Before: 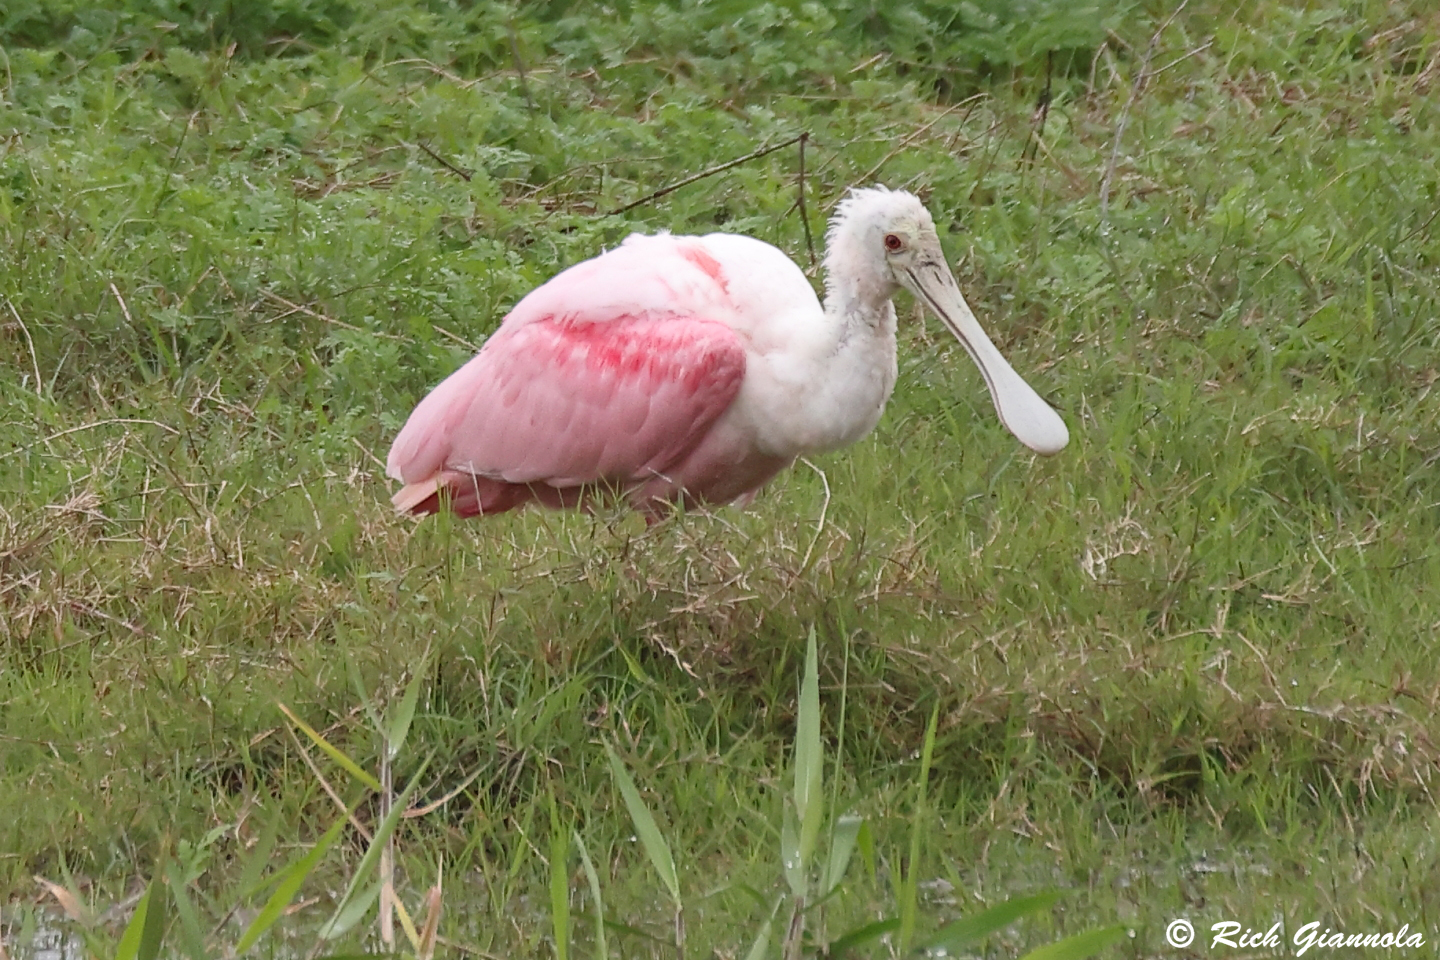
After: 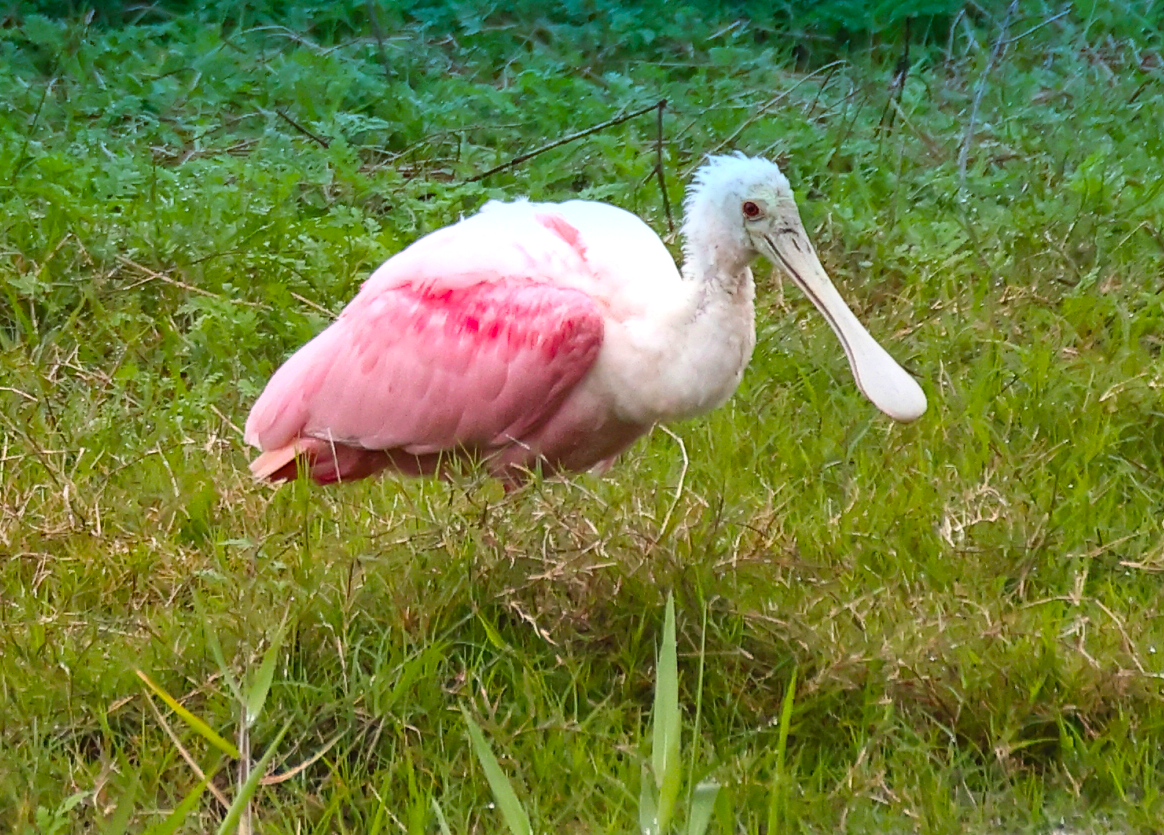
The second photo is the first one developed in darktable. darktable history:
crop: left 9.929%, top 3.475%, right 9.188%, bottom 9.529%
graduated density: density 2.02 EV, hardness 44%, rotation 0.374°, offset 8.21, hue 208.8°, saturation 97%
tone equalizer: -8 EV -0.417 EV, -7 EV -0.389 EV, -6 EV -0.333 EV, -5 EV -0.222 EV, -3 EV 0.222 EV, -2 EV 0.333 EV, -1 EV 0.389 EV, +0 EV 0.417 EV, edges refinement/feathering 500, mask exposure compensation -1.57 EV, preserve details no
color balance rgb: linear chroma grading › global chroma 15%, perceptual saturation grading › global saturation 30%
